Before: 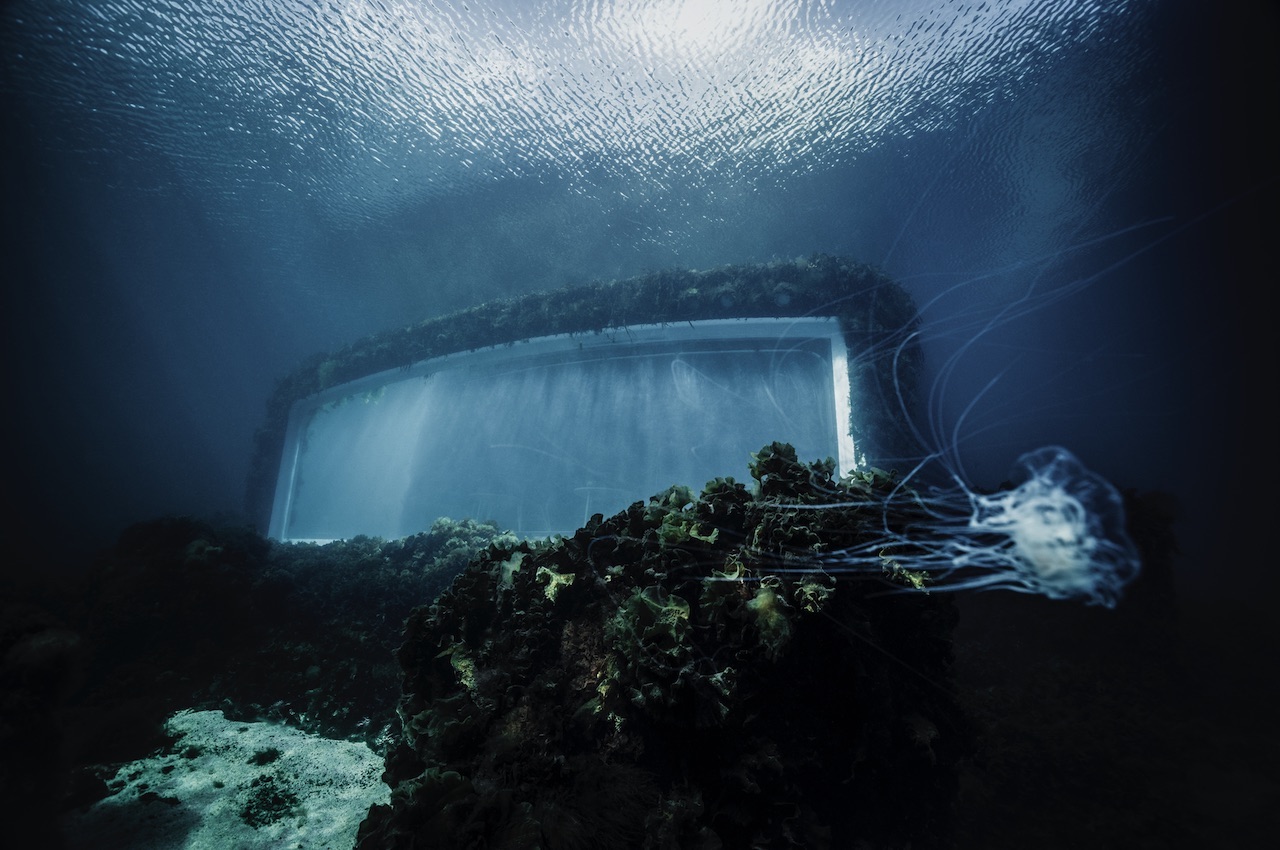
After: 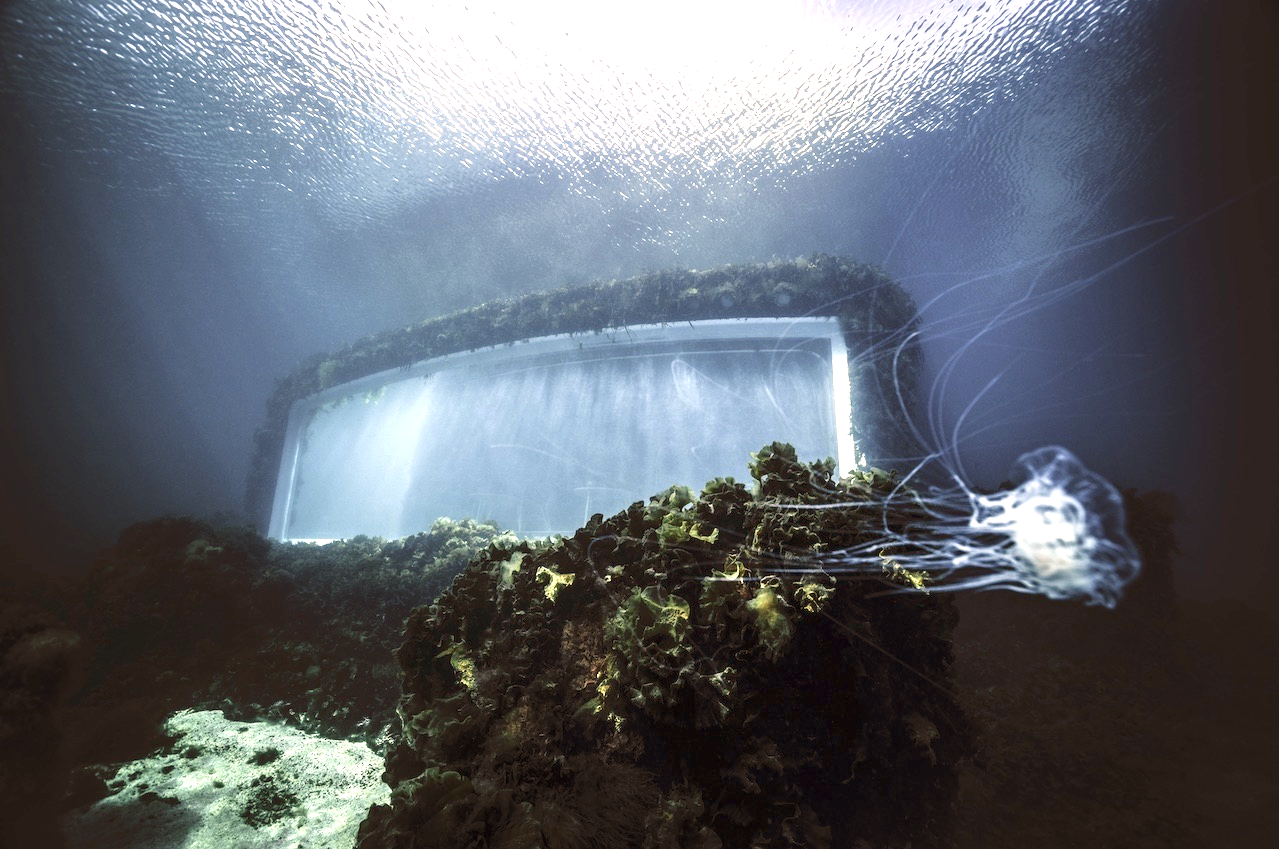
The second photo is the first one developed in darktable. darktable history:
exposure: black level correction 0, exposure 1.55 EV, compensate exposure bias true, compensate highlight preservation false
color balance rgb: shadows lift › luminance -5%, shadows lift › chroma 1.1%, shadows lift › hue 219°, power › luminance 10%, power › chroma 2.83%, power › hue 60°, highlights gain › chroma 4.52%, highlights gain › hue 33.33°, saturation formula JzAzBz (2021)
